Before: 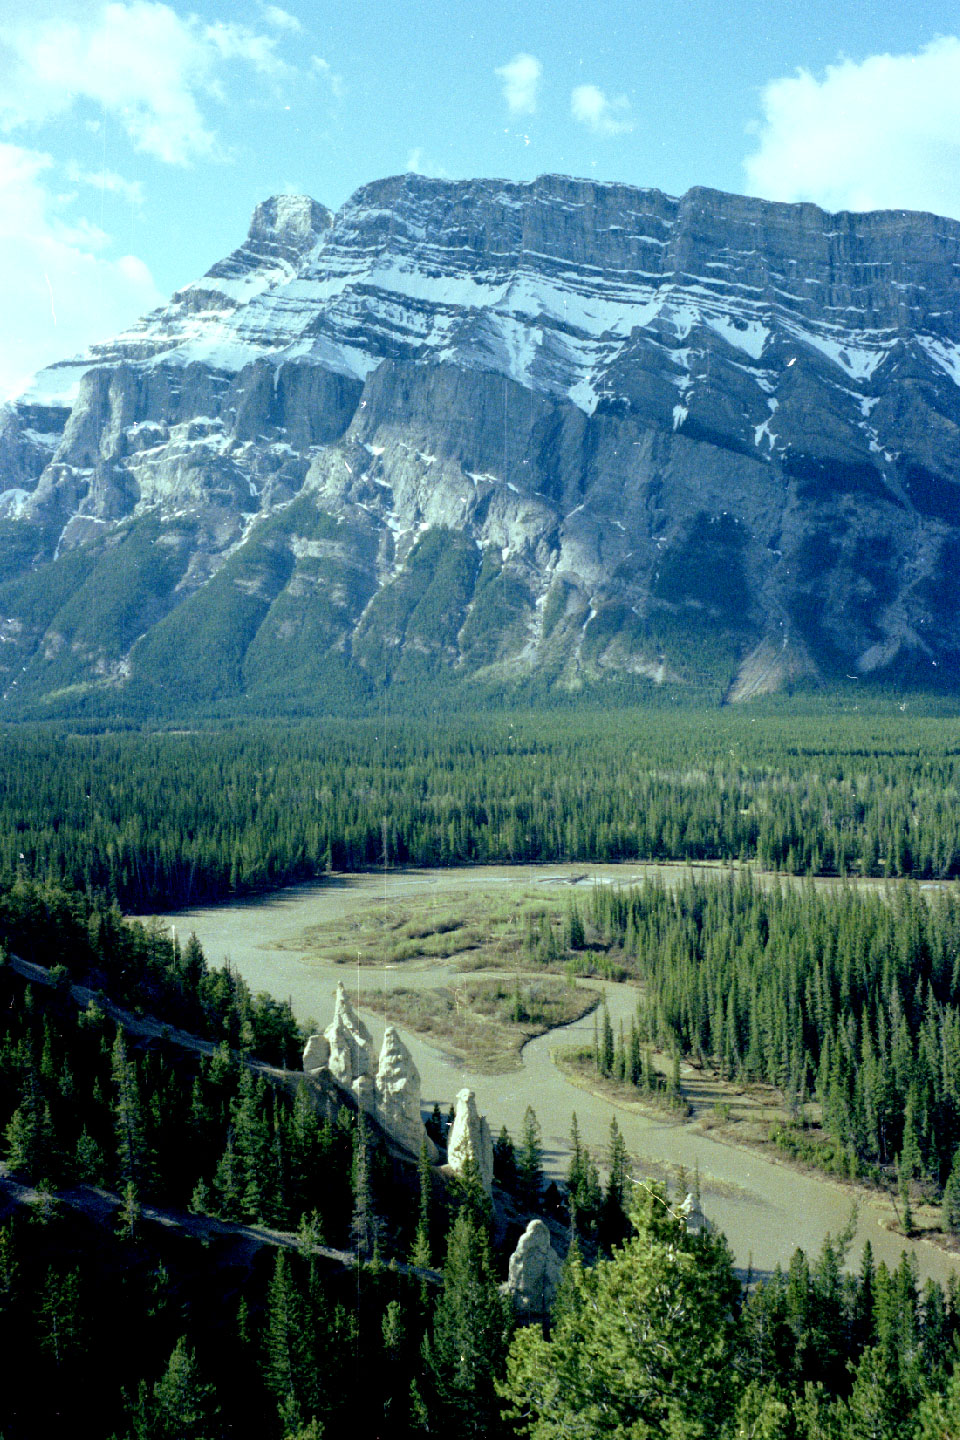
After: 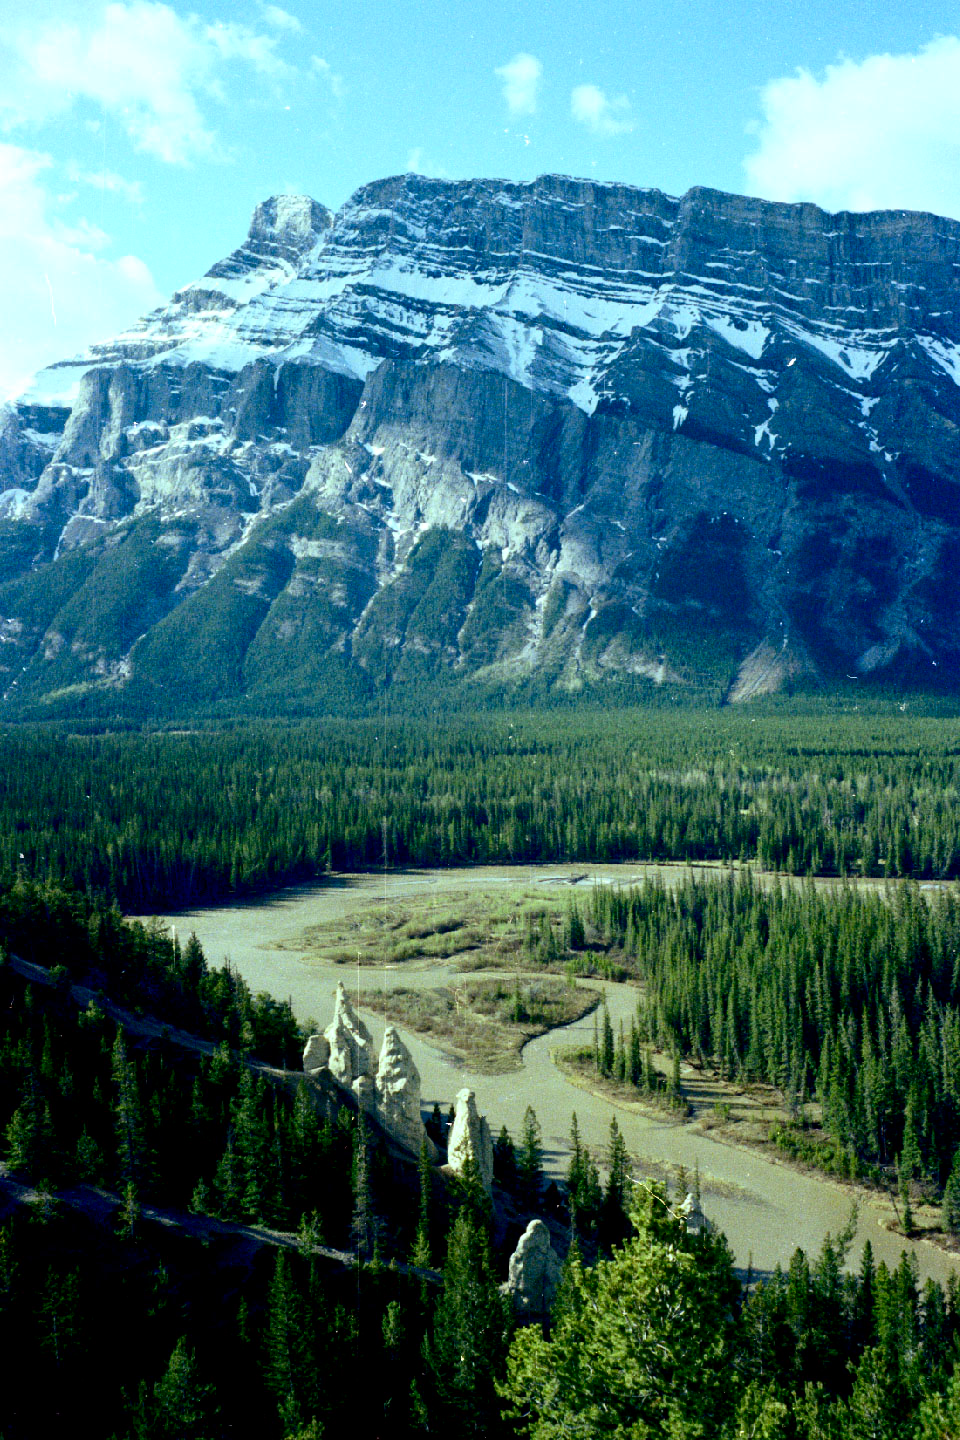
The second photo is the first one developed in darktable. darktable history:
contrast brightness saturation: contrast 0.192, brightness -0.104, saturation 0.207
